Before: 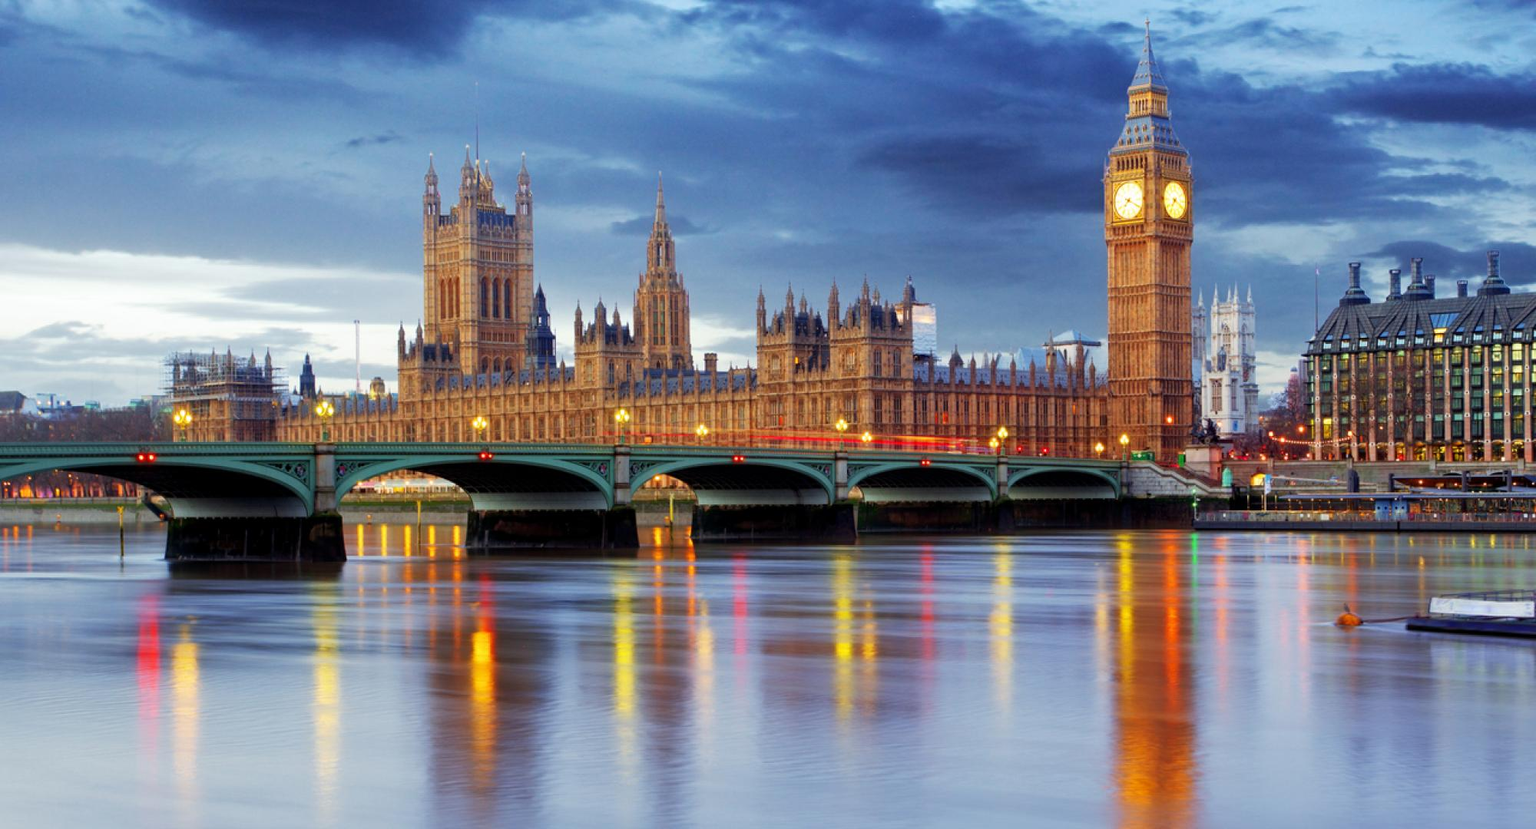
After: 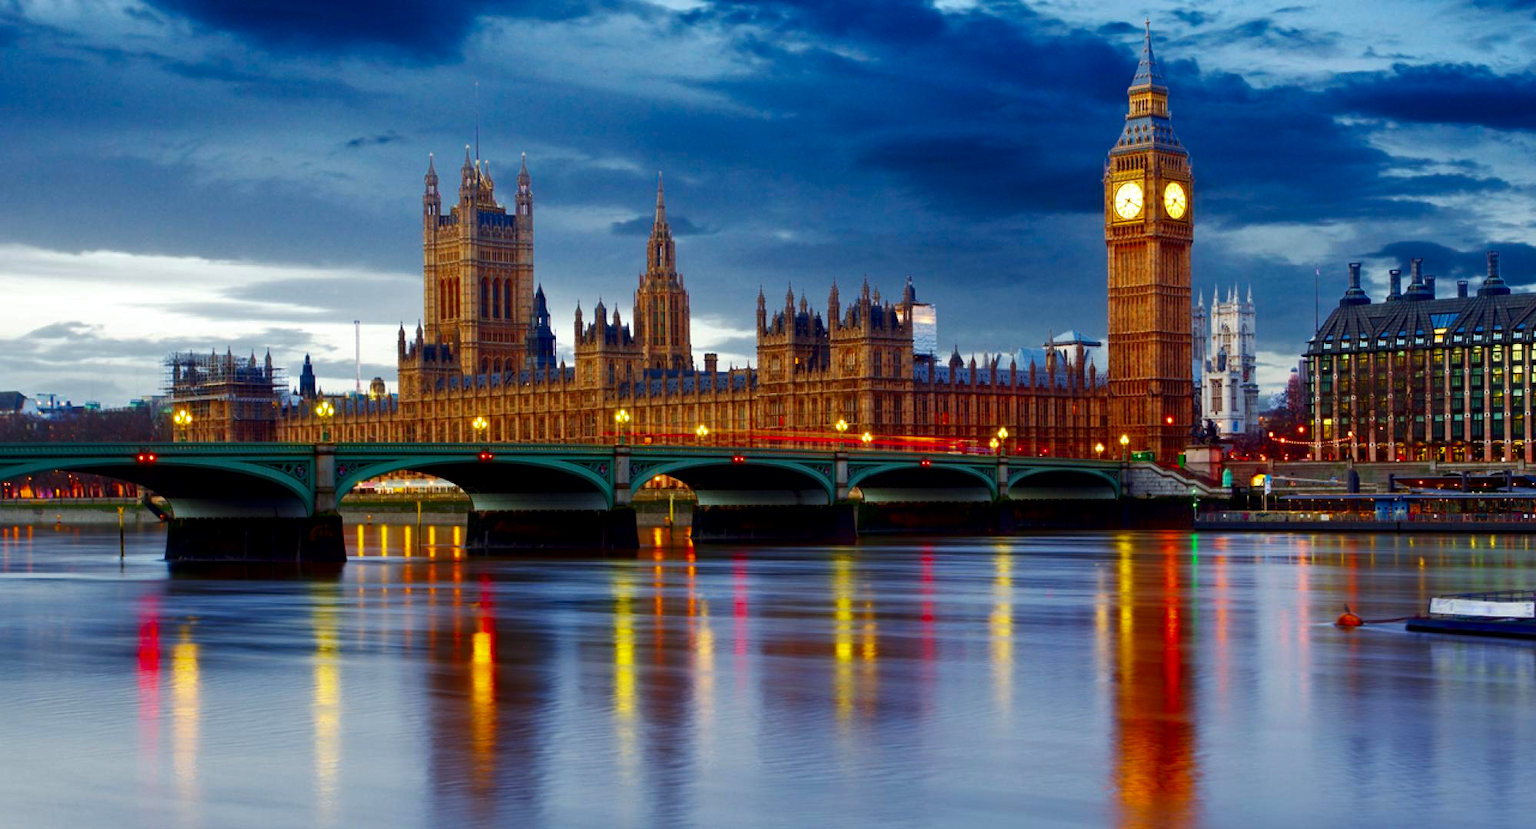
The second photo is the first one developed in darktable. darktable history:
contrast equalizer: y [[0.6 ×6], [0.55 ×6], [0 ×6], [0 ×6], [0 ×6]], mix 0.132
contrast brightness saturation: brightness -0.249, saturation 0.196
tone curve: curves: ch0 [(0, 0) (0.003, 0.003) (0.011, 0.011) (0.025, 0.025) (0.044, 0.044) (0.069, 0.069) (0.1, 0.099) (0.136, 0.135) (0.177, 0.176) (0.224, 0.223) (0.277, 0.275) (0.335, 0.333) (0.399, 0.396) (0.468, 0.465) (0.543, 0.545) (0.623, 0.625) (0.709, 0.71) (0.801, 0.801) (0.898, 0.898) (1, 1)], color space Lab, independent channels, preserve colors none
